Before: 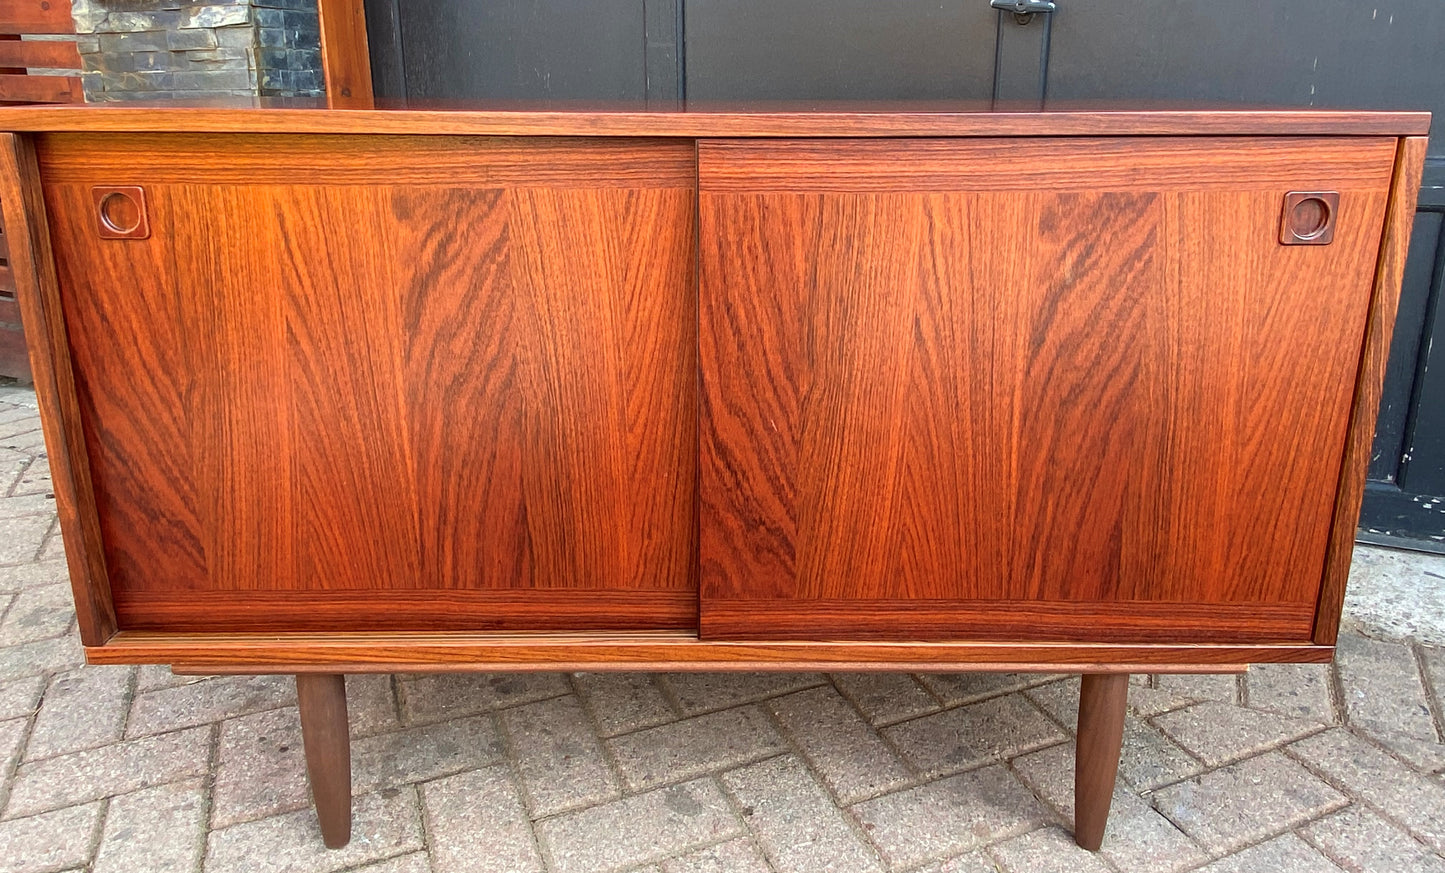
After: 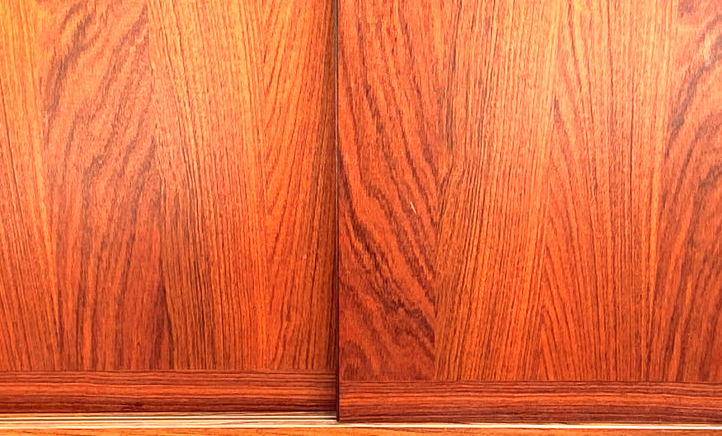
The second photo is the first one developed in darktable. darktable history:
exposure: black level correction 0, exposure 0.7 EV, compensate exposure bias true, compensate highlight preservation false
crop: left 25%, top 25%, right 25%, bottom 25%
